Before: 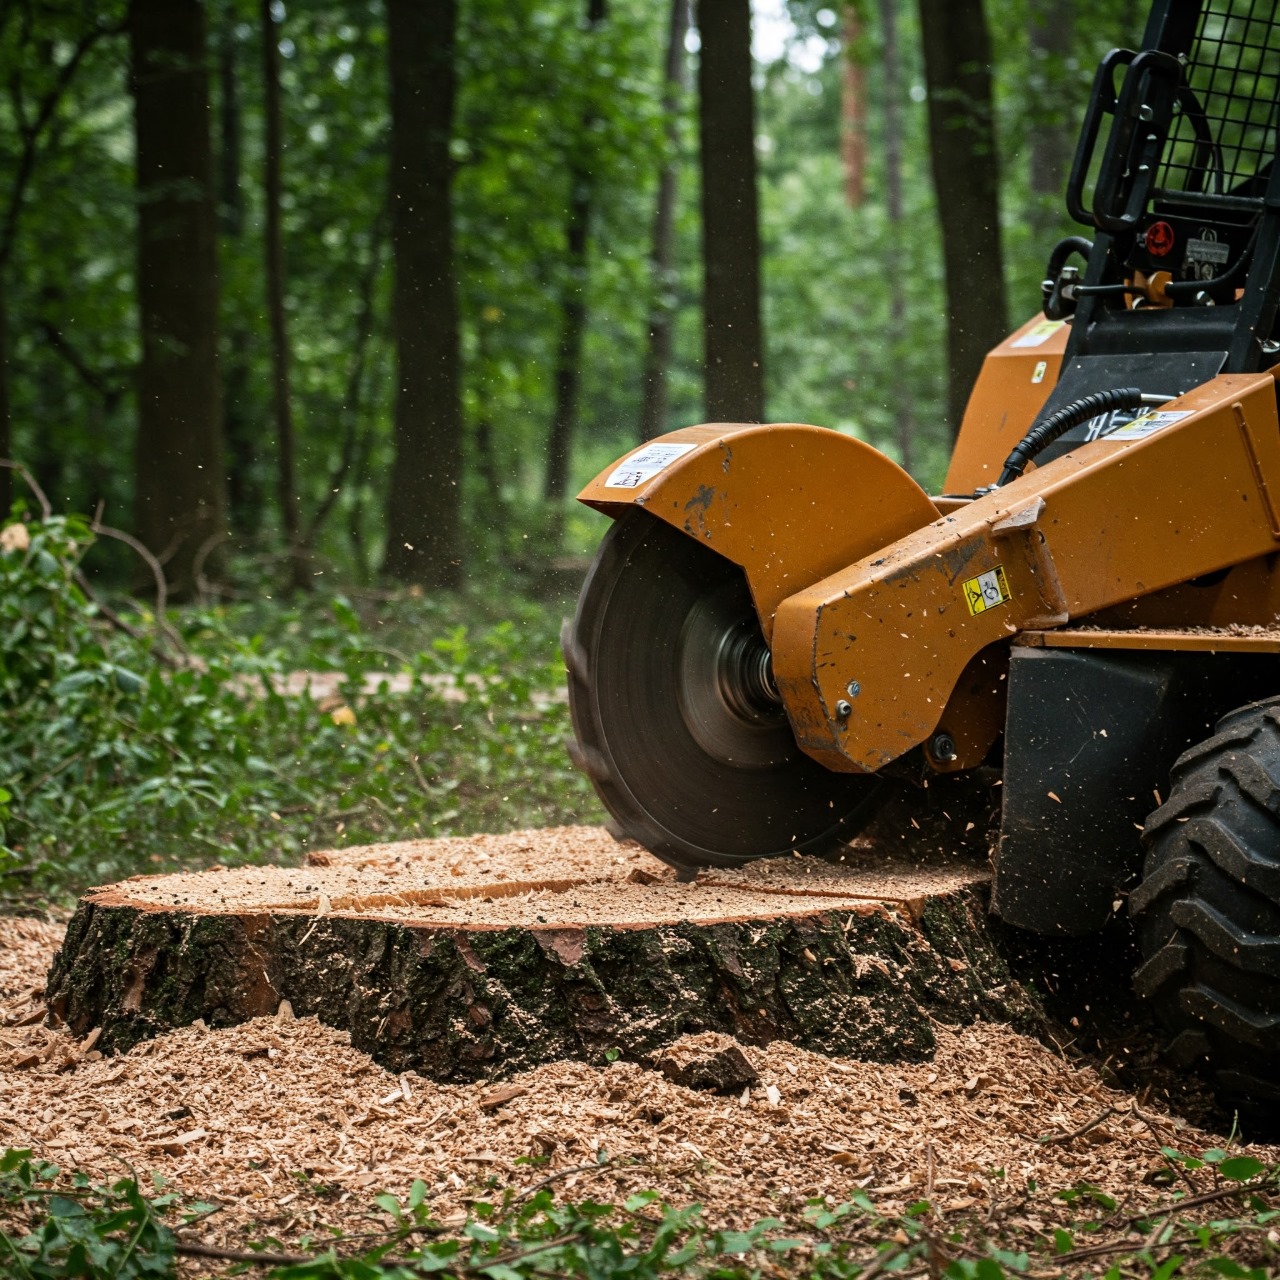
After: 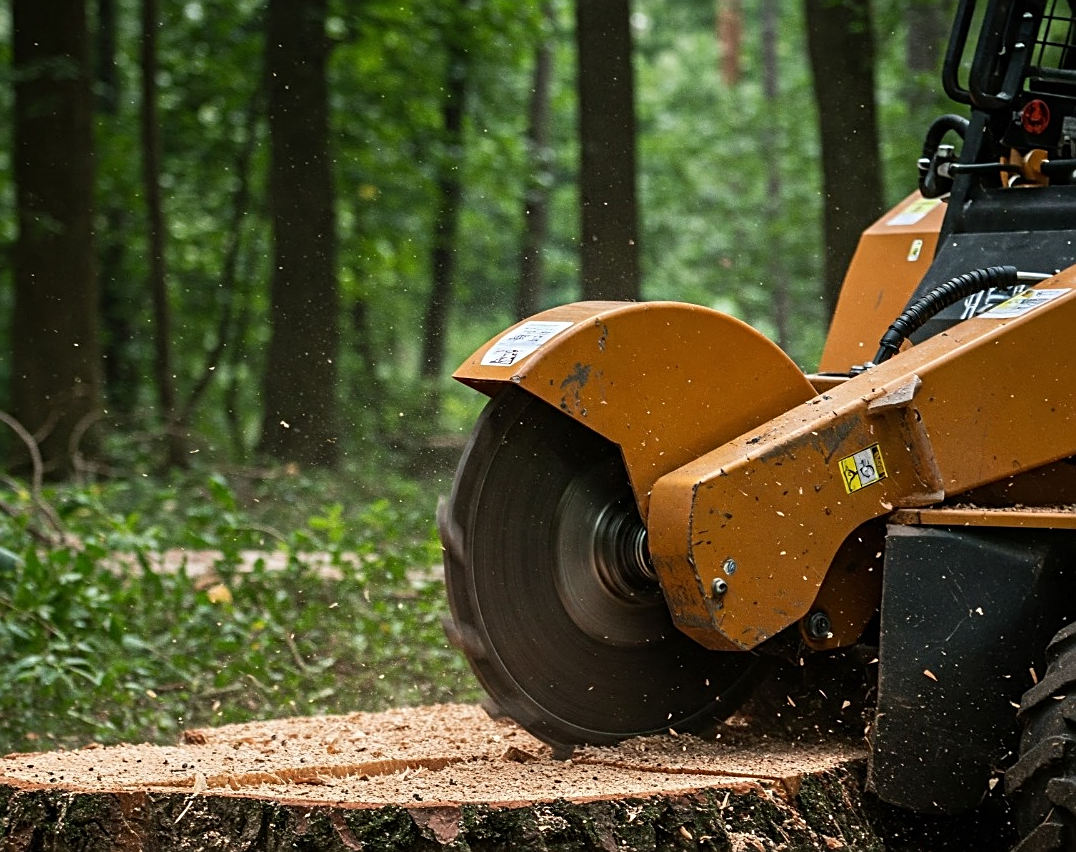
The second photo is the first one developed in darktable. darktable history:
crop and rotate: left 9.707%, top 9.561%, right 6.166%, bottom 23.821%
sharpen: on, module defaults
